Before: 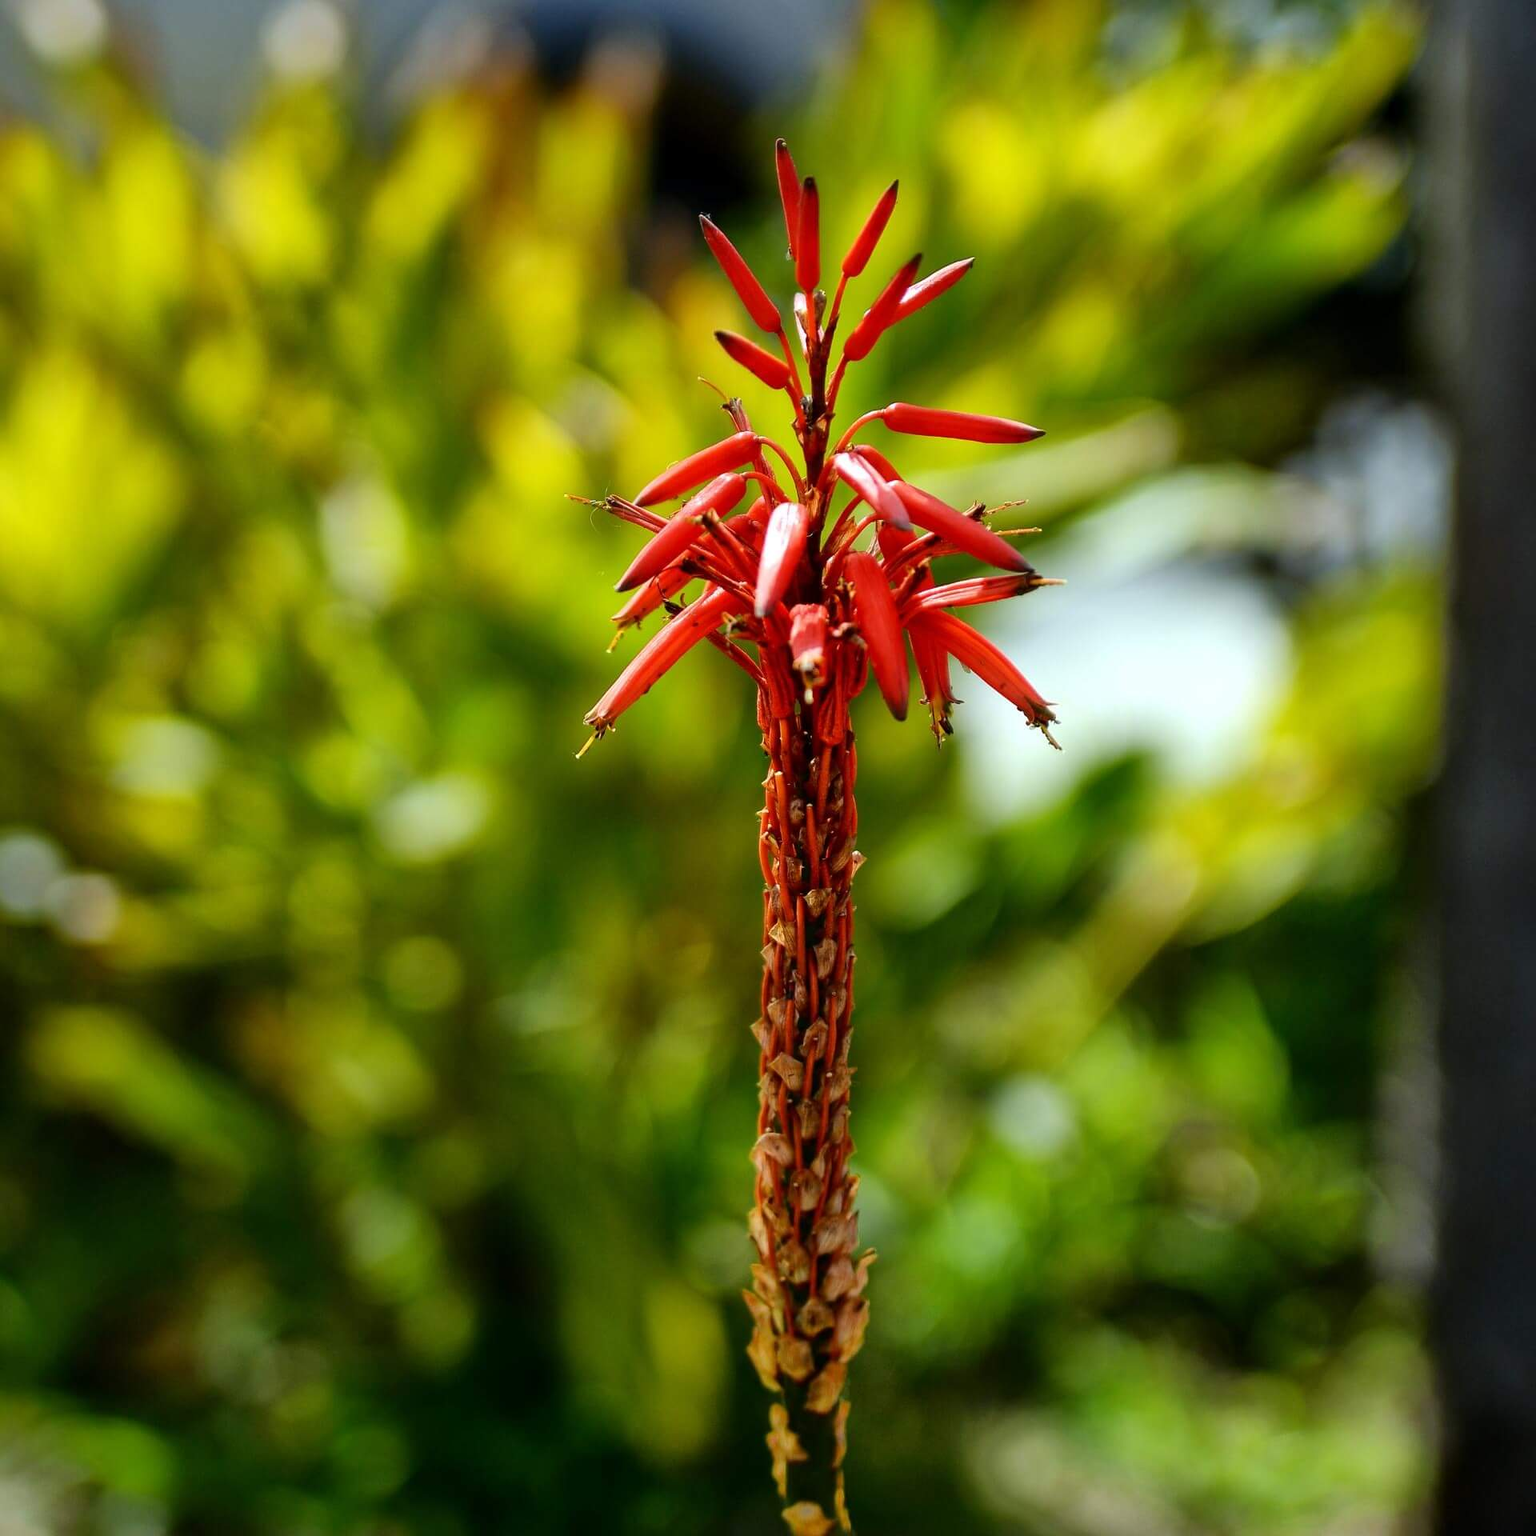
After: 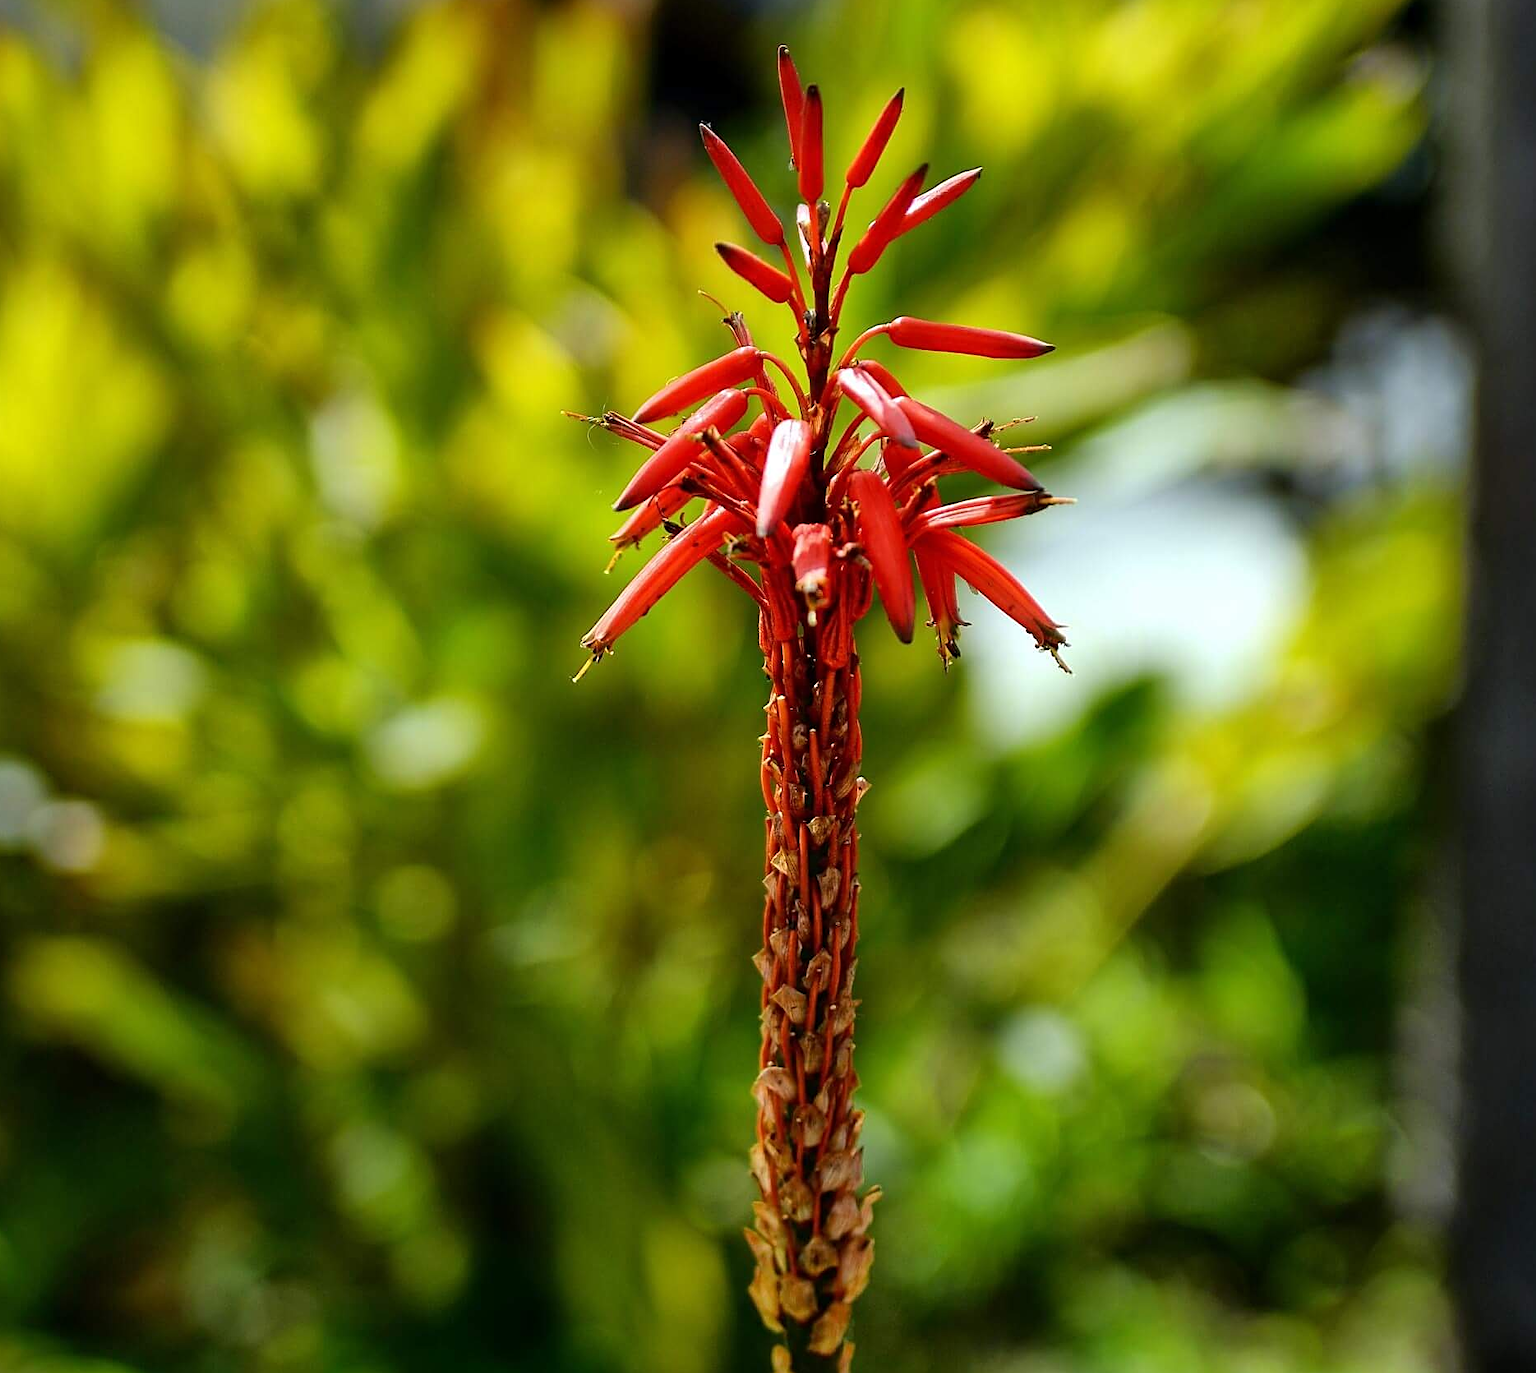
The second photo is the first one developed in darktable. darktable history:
crop: left 1.225%, top 6.184%, right 1.399%, bottom 6.758%
sharpen: on, module defaults
